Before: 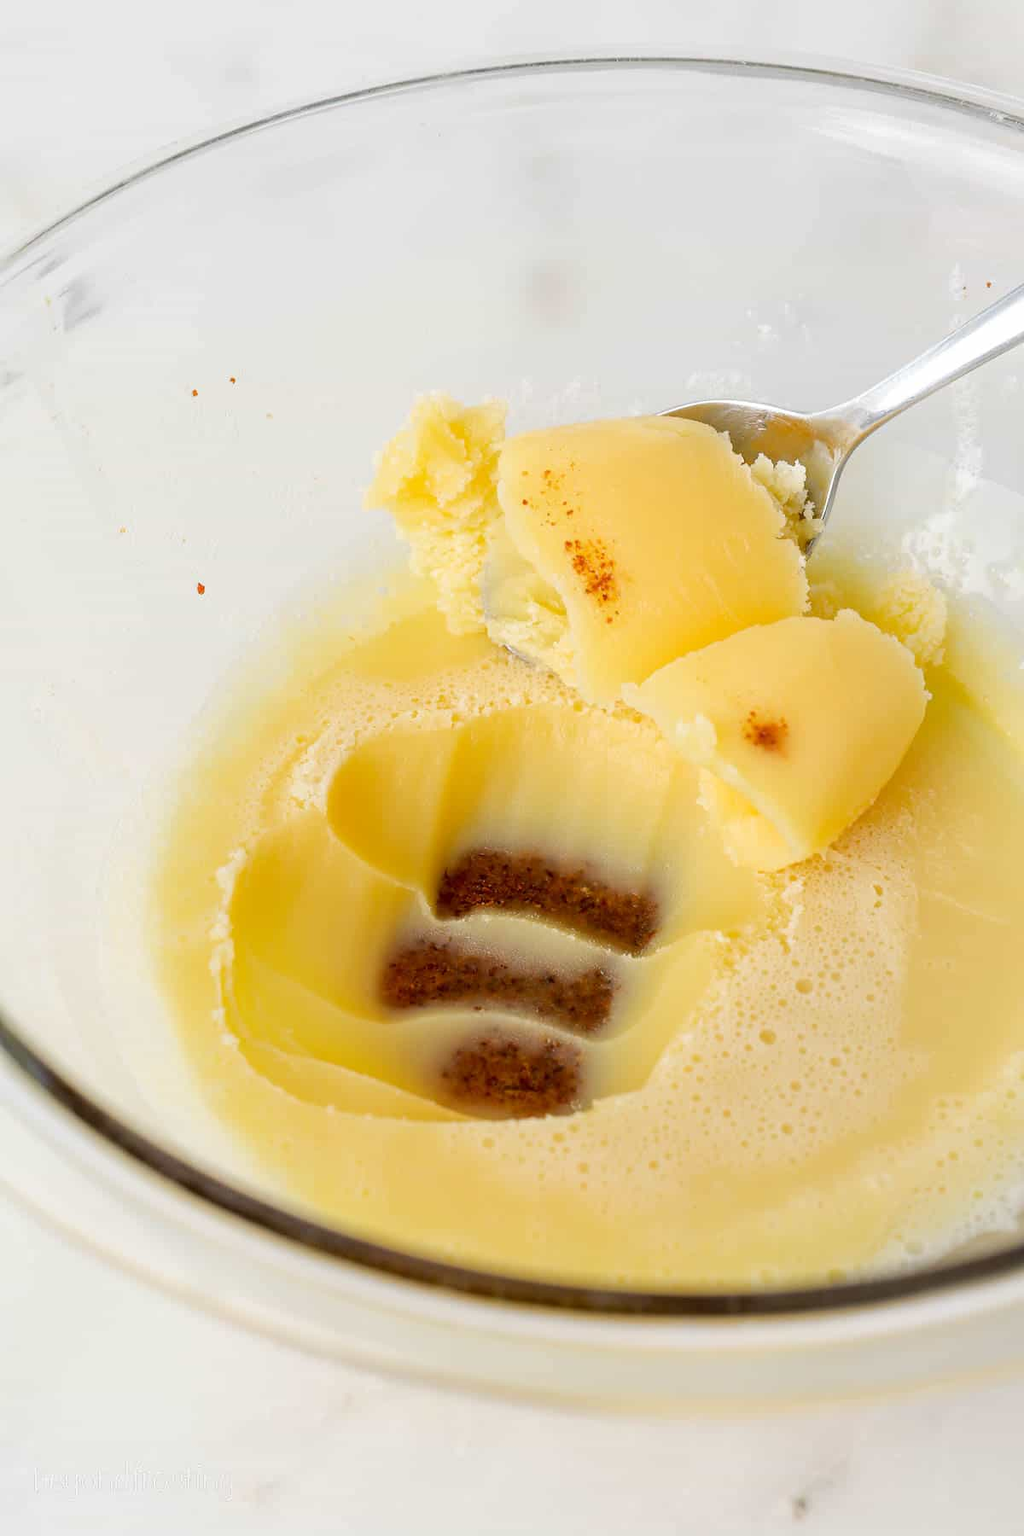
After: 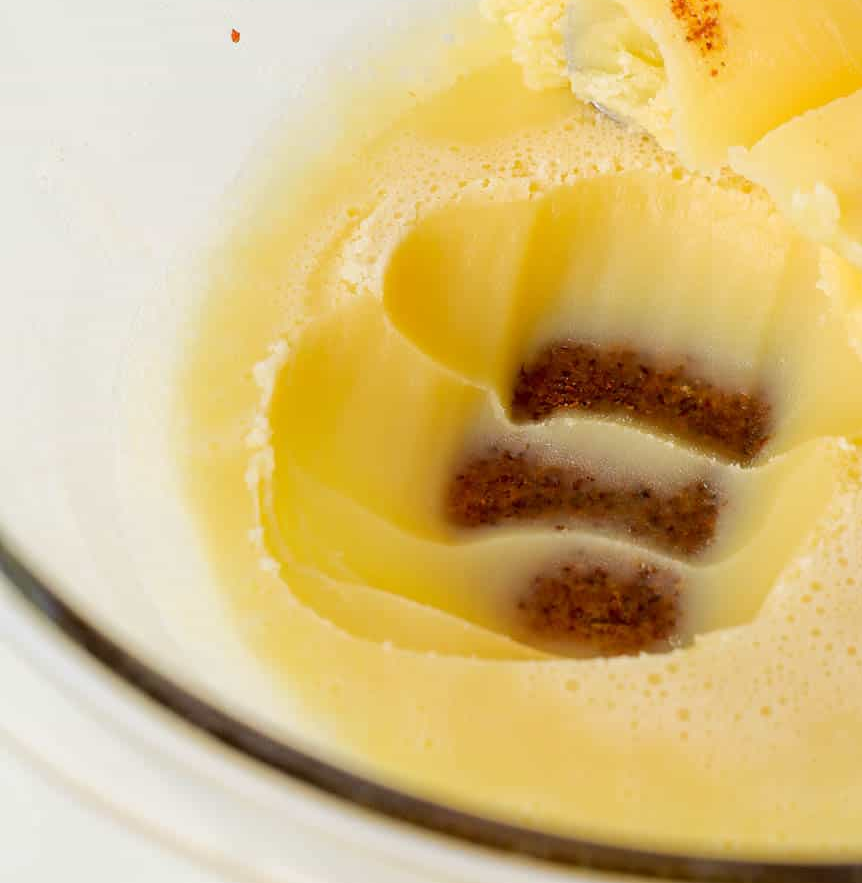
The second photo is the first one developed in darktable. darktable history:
crop: top 36.343%, right 28.094%, bottom 14.552%
